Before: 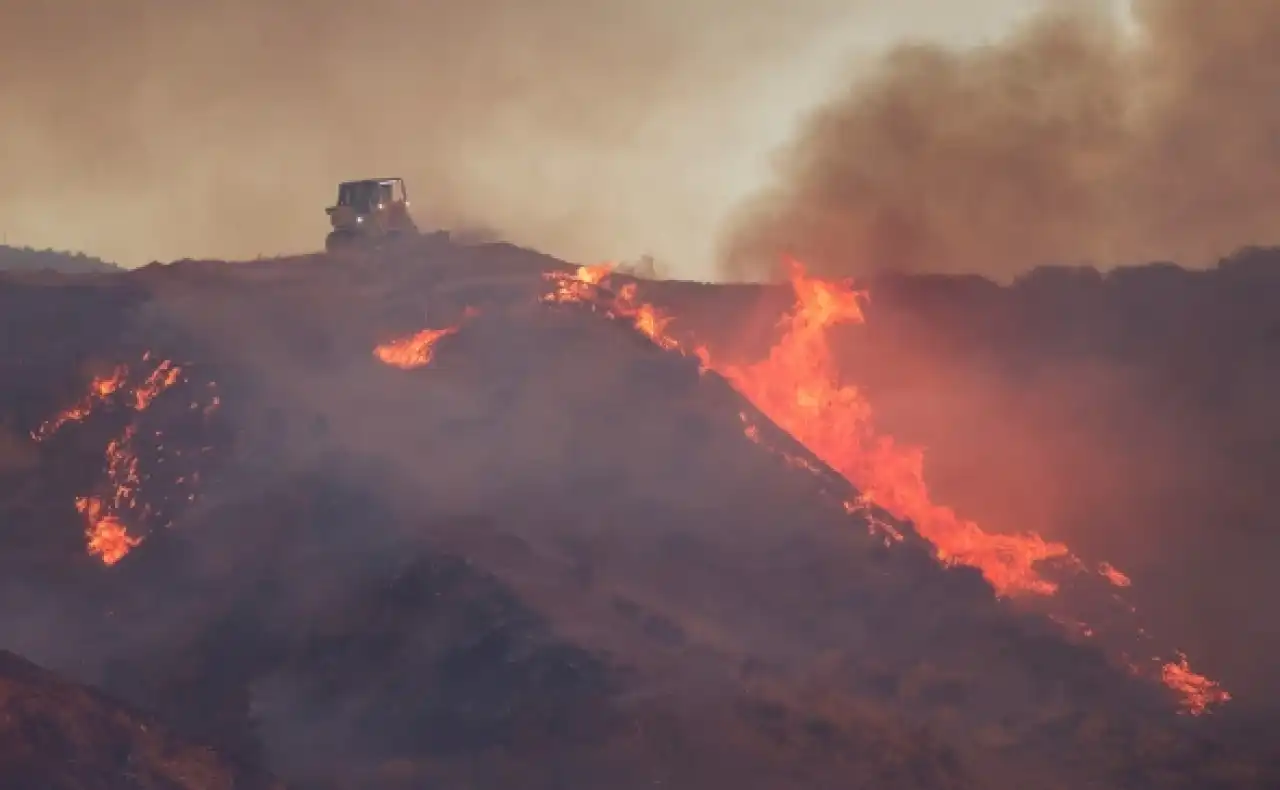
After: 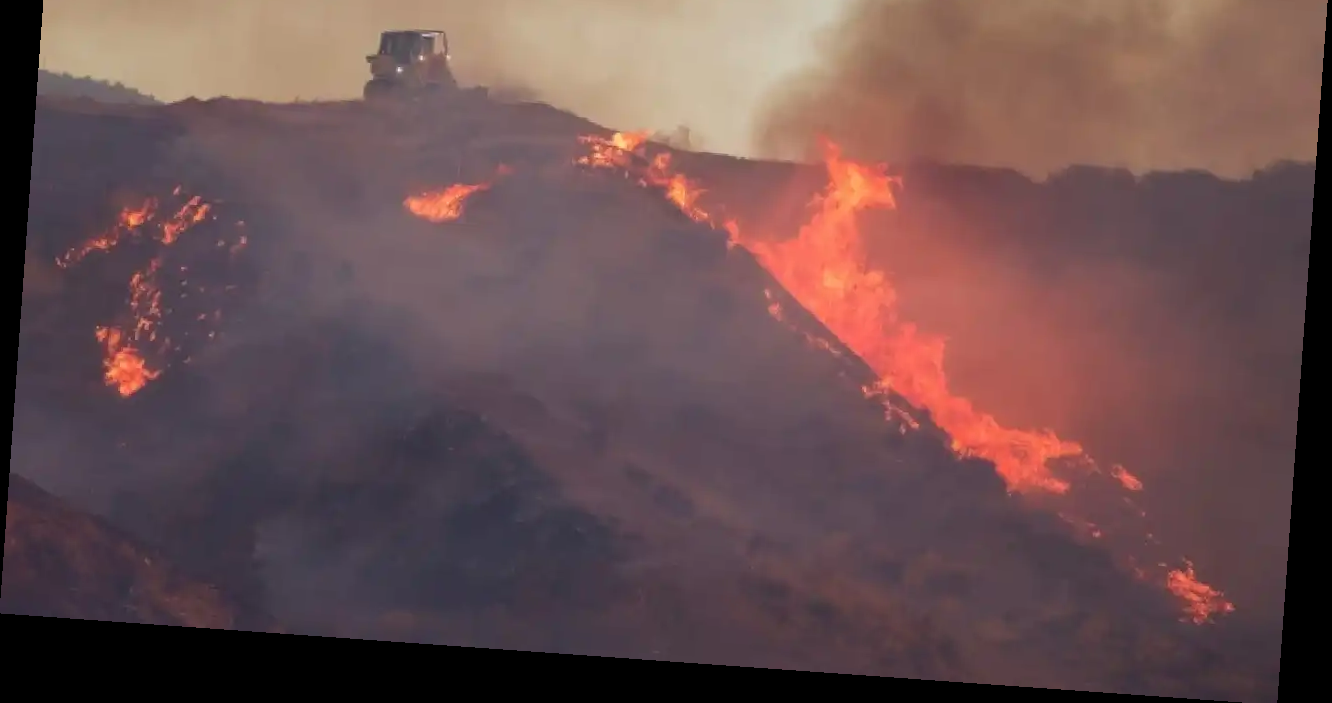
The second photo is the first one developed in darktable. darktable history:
rotate and perspective: rotation 4.1°, automatic cropping off
crop and rotate: top 19.998%
